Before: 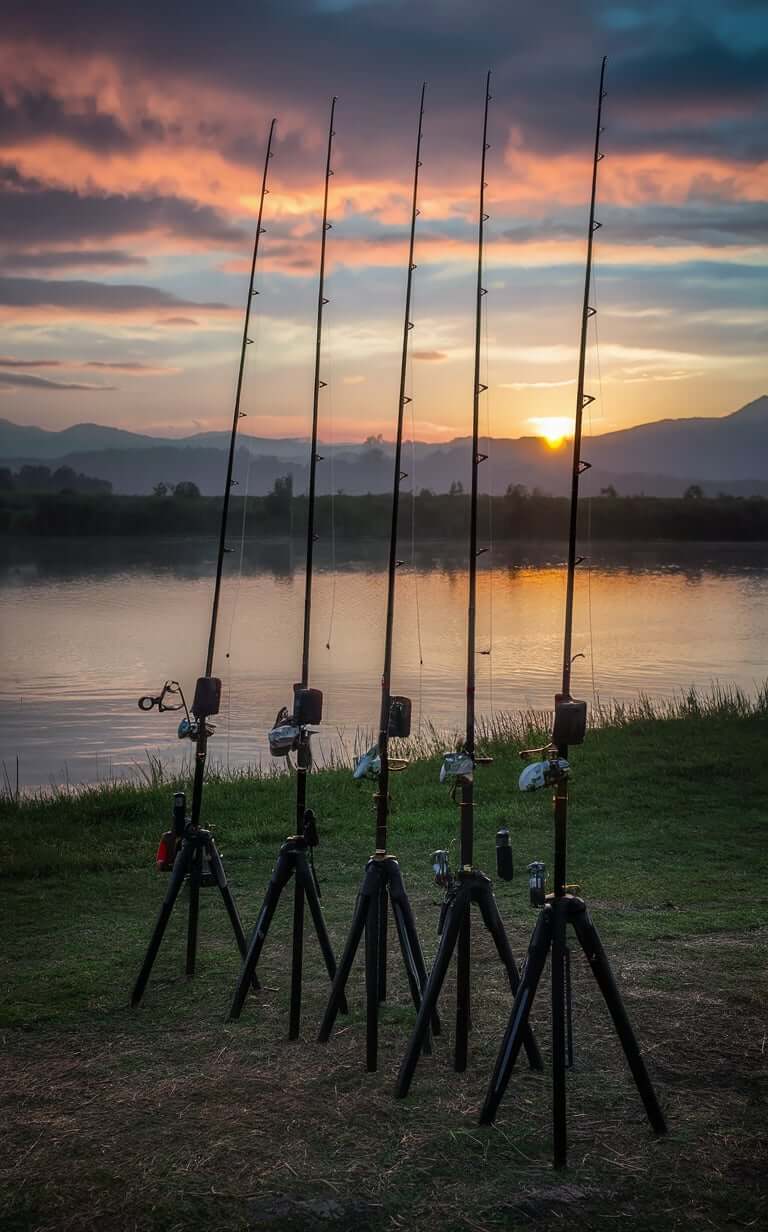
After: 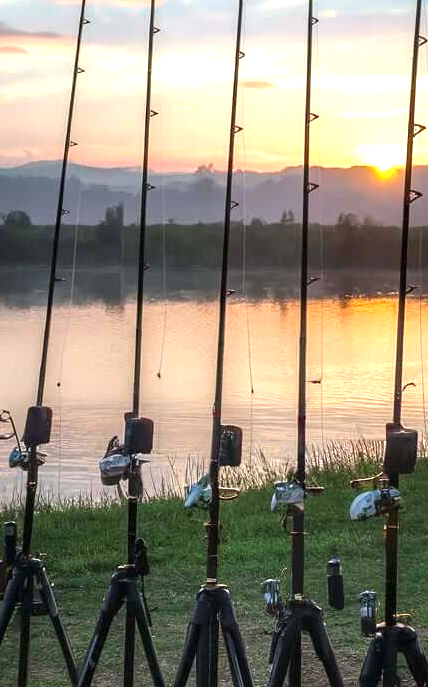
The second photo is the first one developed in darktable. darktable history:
crop and rotate: left 22.13%, top 22.054%, right 22.026%, bottom 22.102%
exposure: black level correction 0, exposure 1.1 EV, compensate highlight preservation false
